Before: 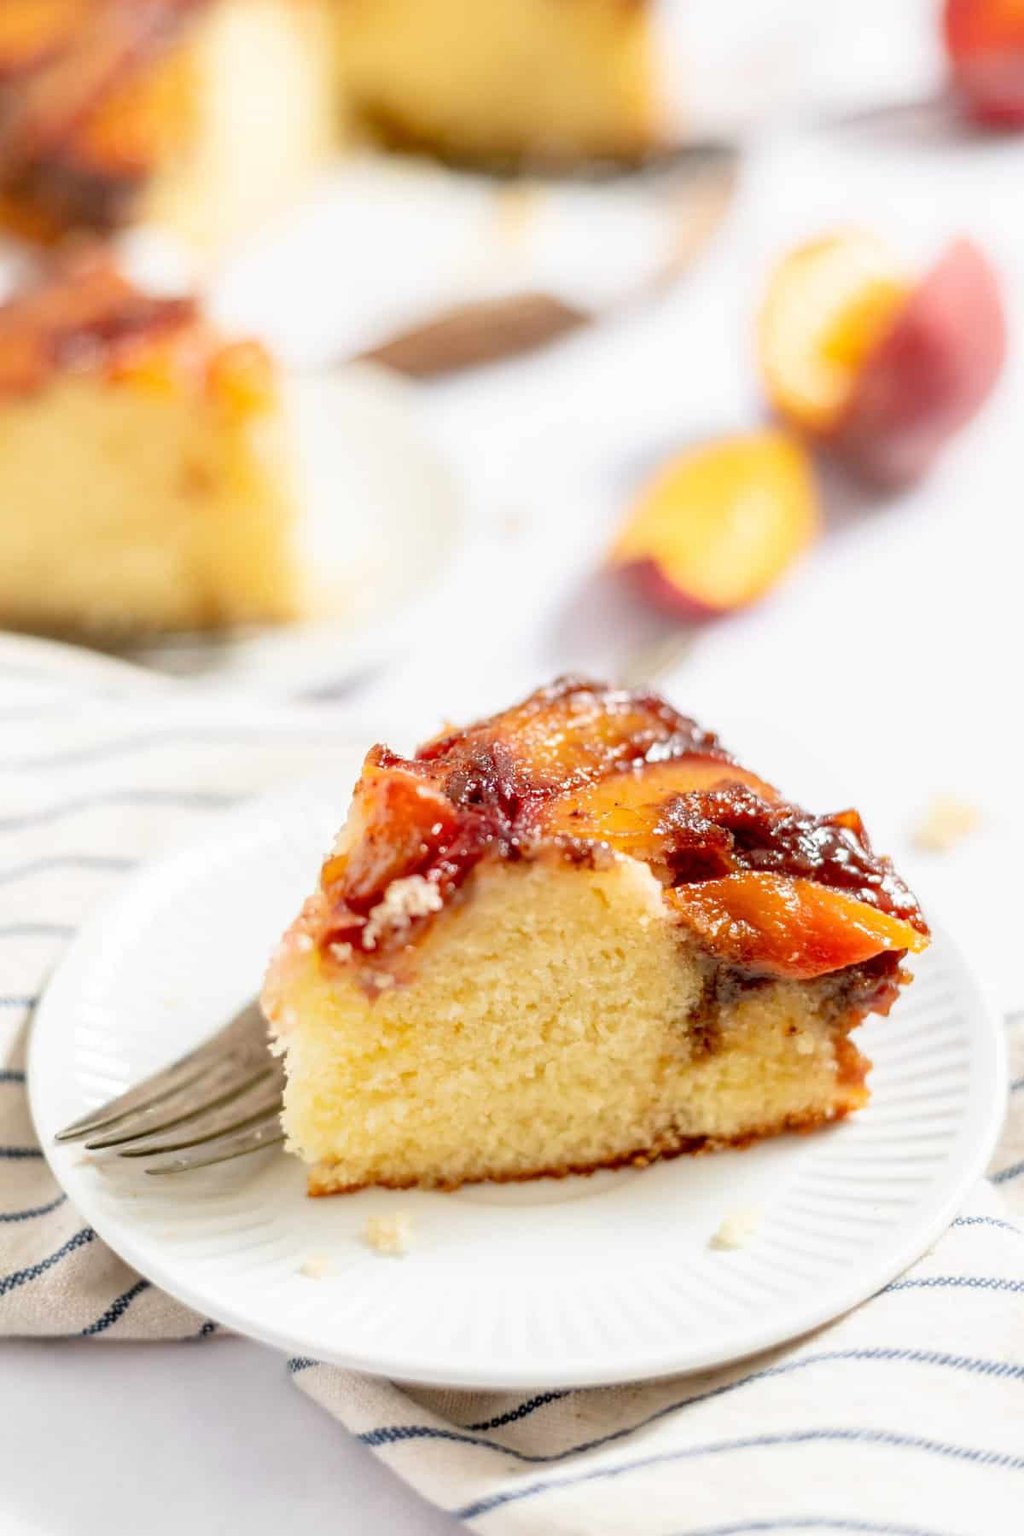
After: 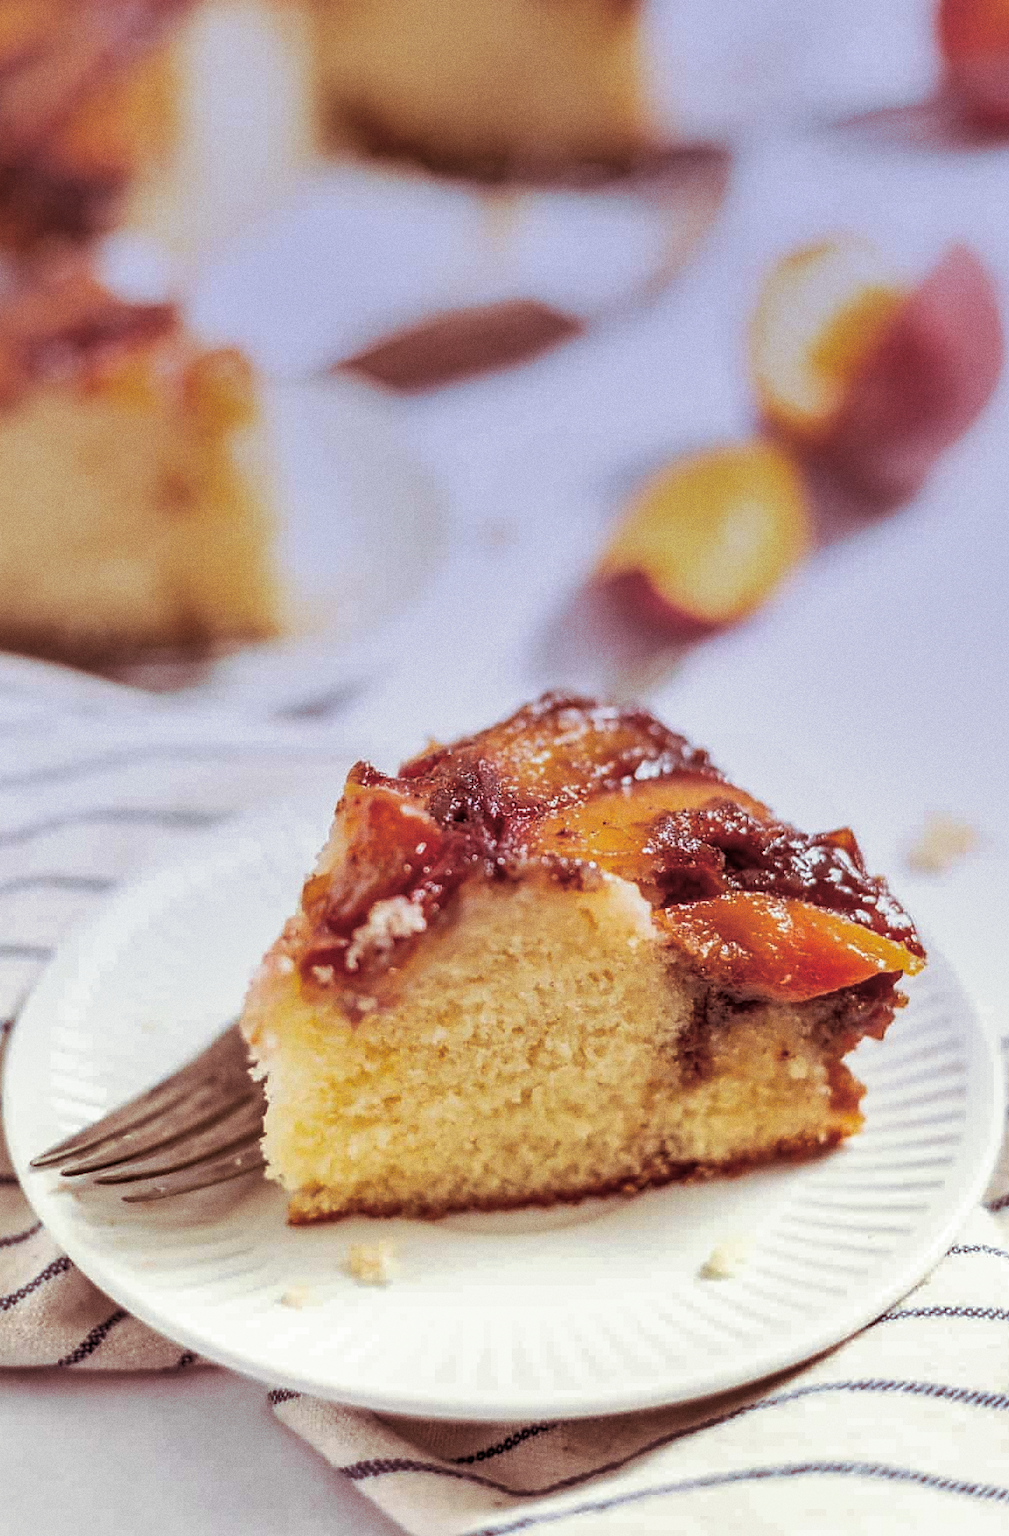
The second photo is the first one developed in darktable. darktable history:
shadows and highlights: soften with gaussian
crop and rotate: left 2.536%, right 1.107%, bottom 2.246%
rotate and perspective: automatic cropping off
graduated density: hue 238.83°, saturation 50%
local contrast: detail 115%
sharpen: radius 1.458, amount 0.398, threshold 1.271
grain: coarseness 0.09 ISO
split-toning: on, module defaults
